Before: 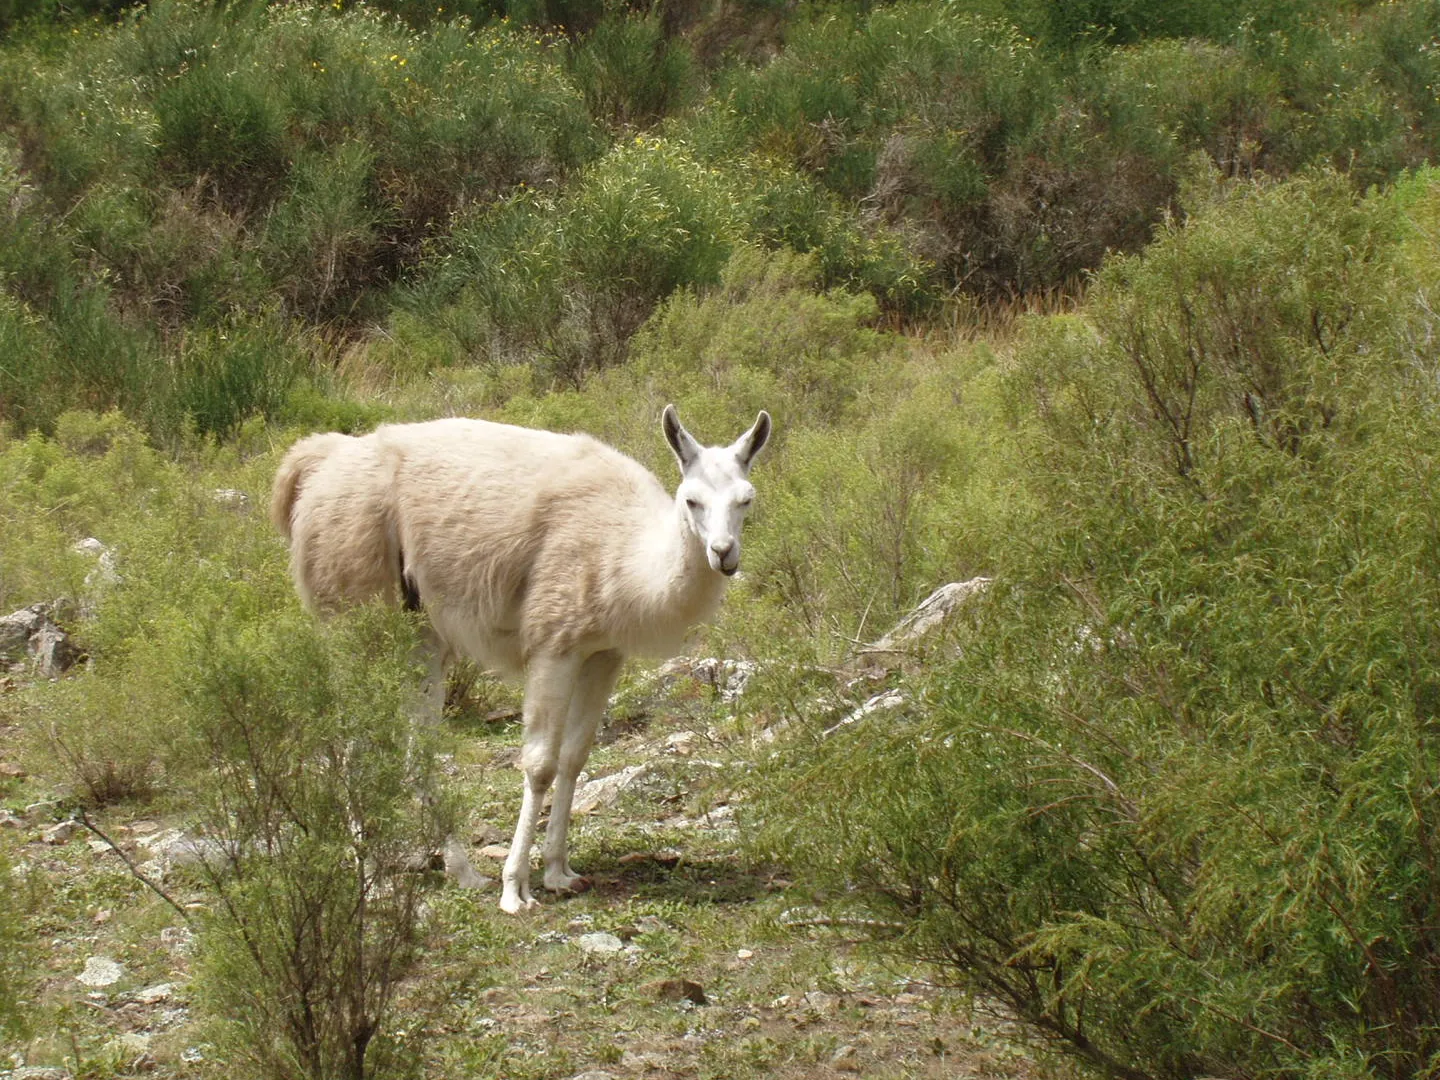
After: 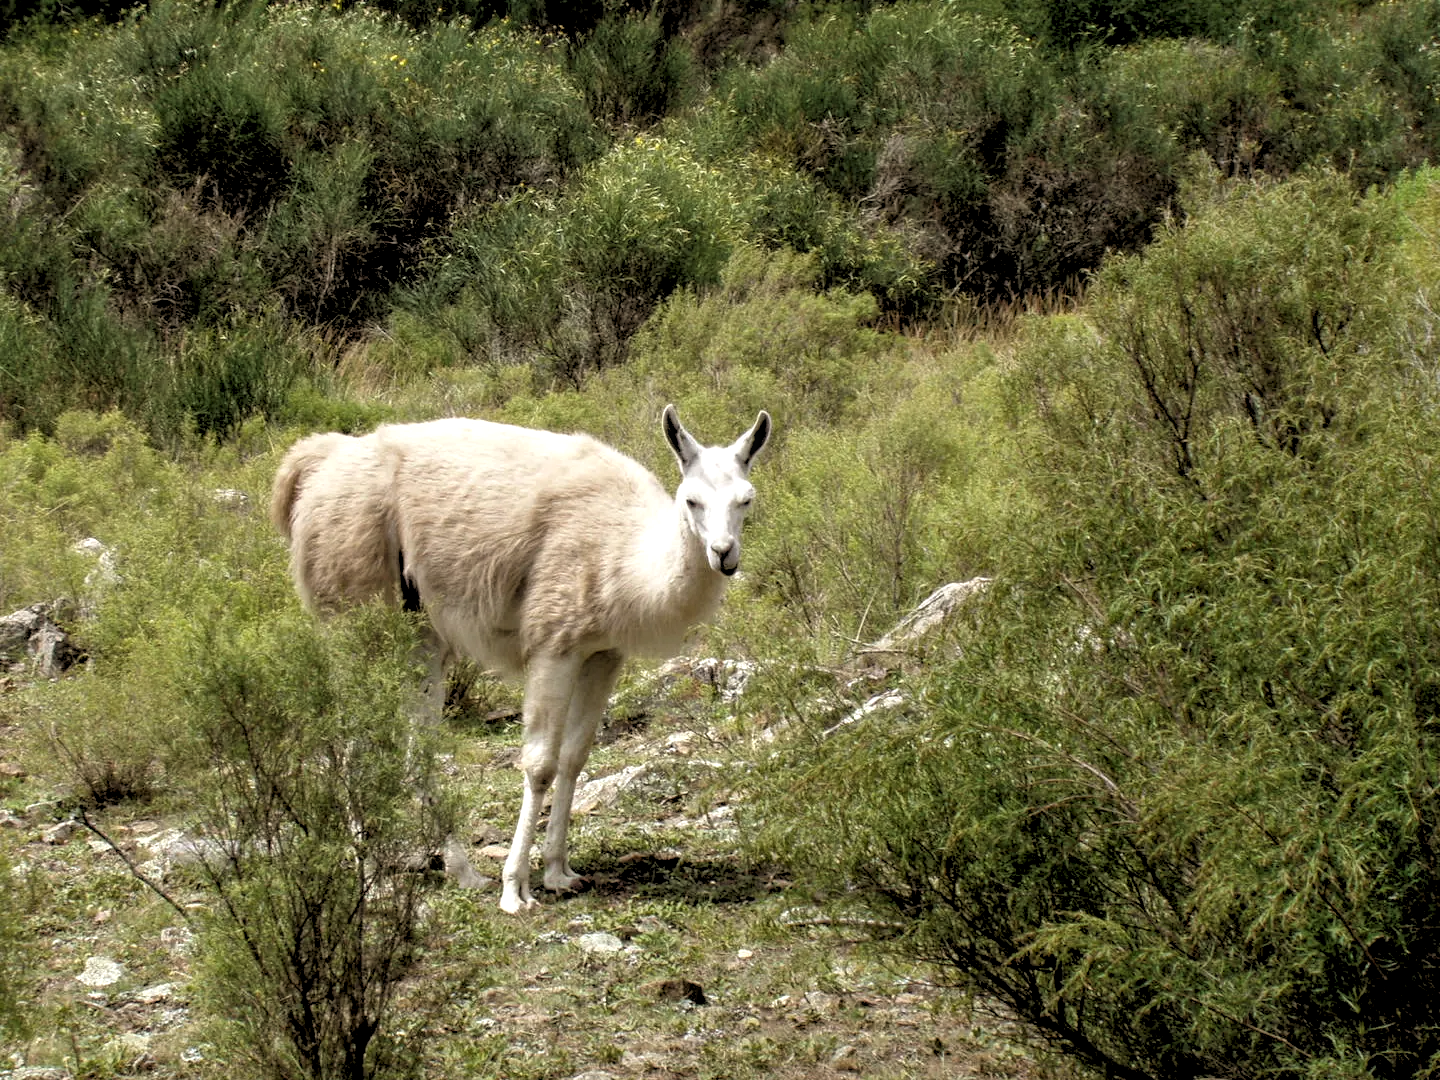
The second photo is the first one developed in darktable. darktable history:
rgb levels: levels [[0.034, 0.472, 0.904], [0, 0.5, 1], [0, 0.5, 1]]
local contrast: on, module defaults
